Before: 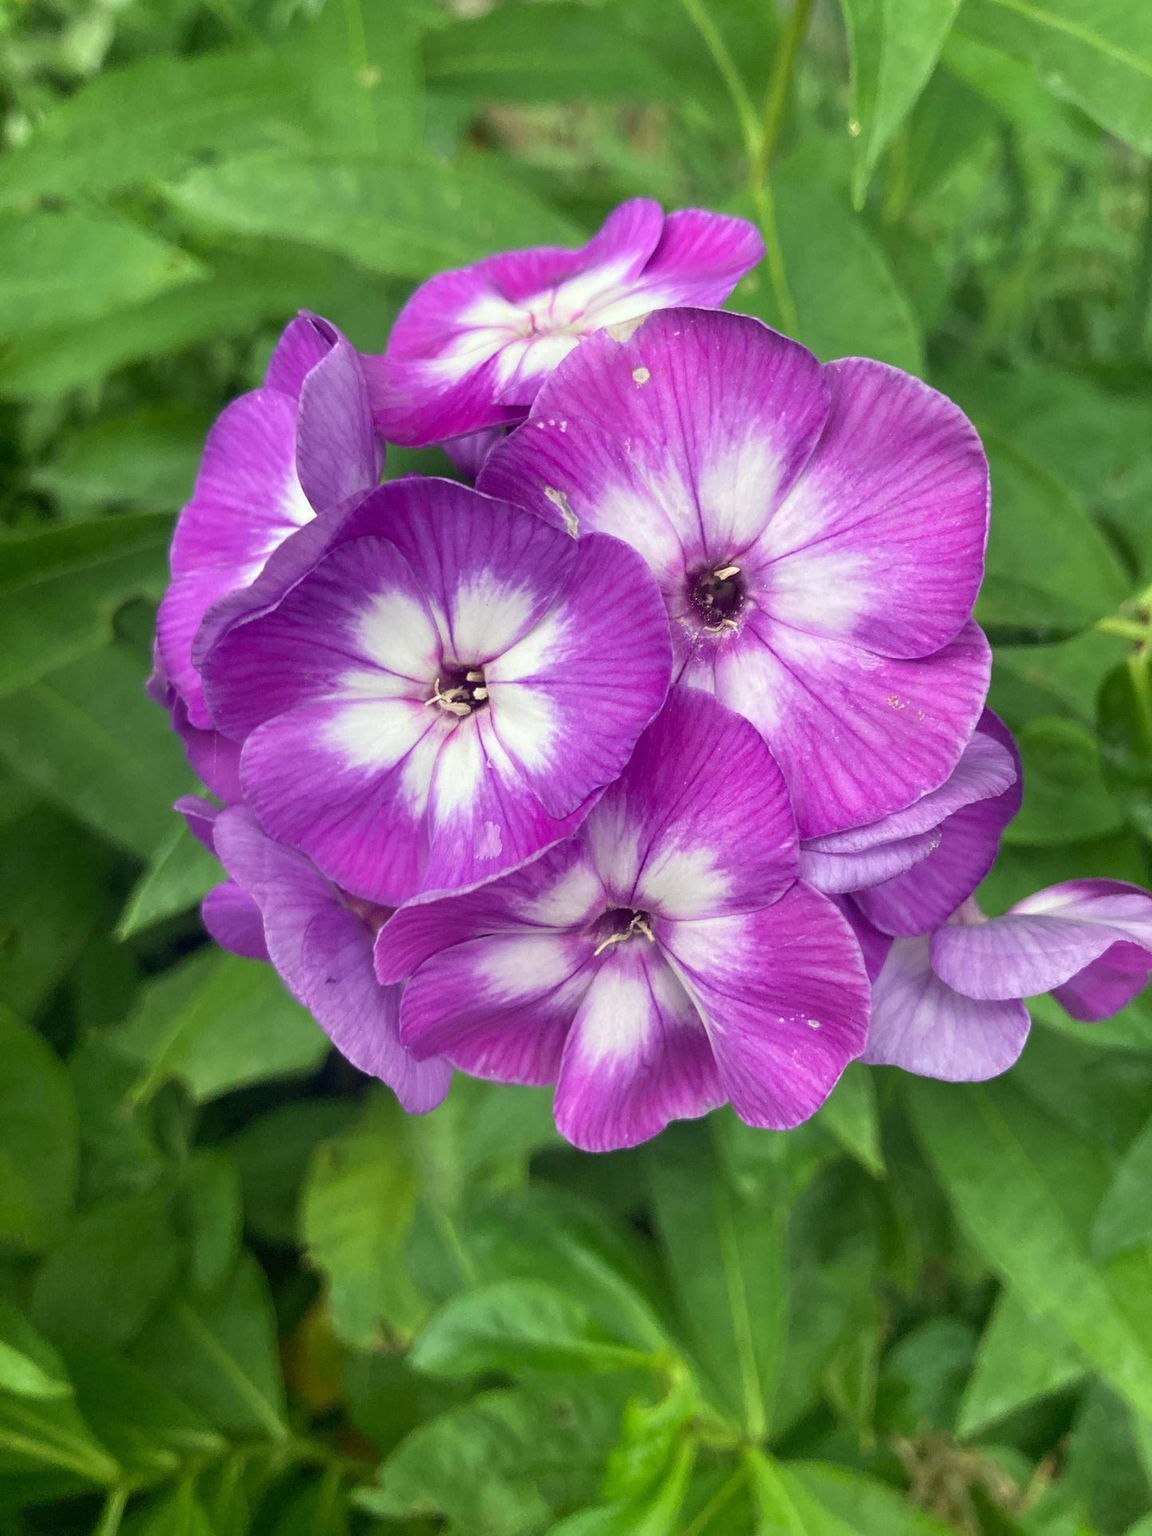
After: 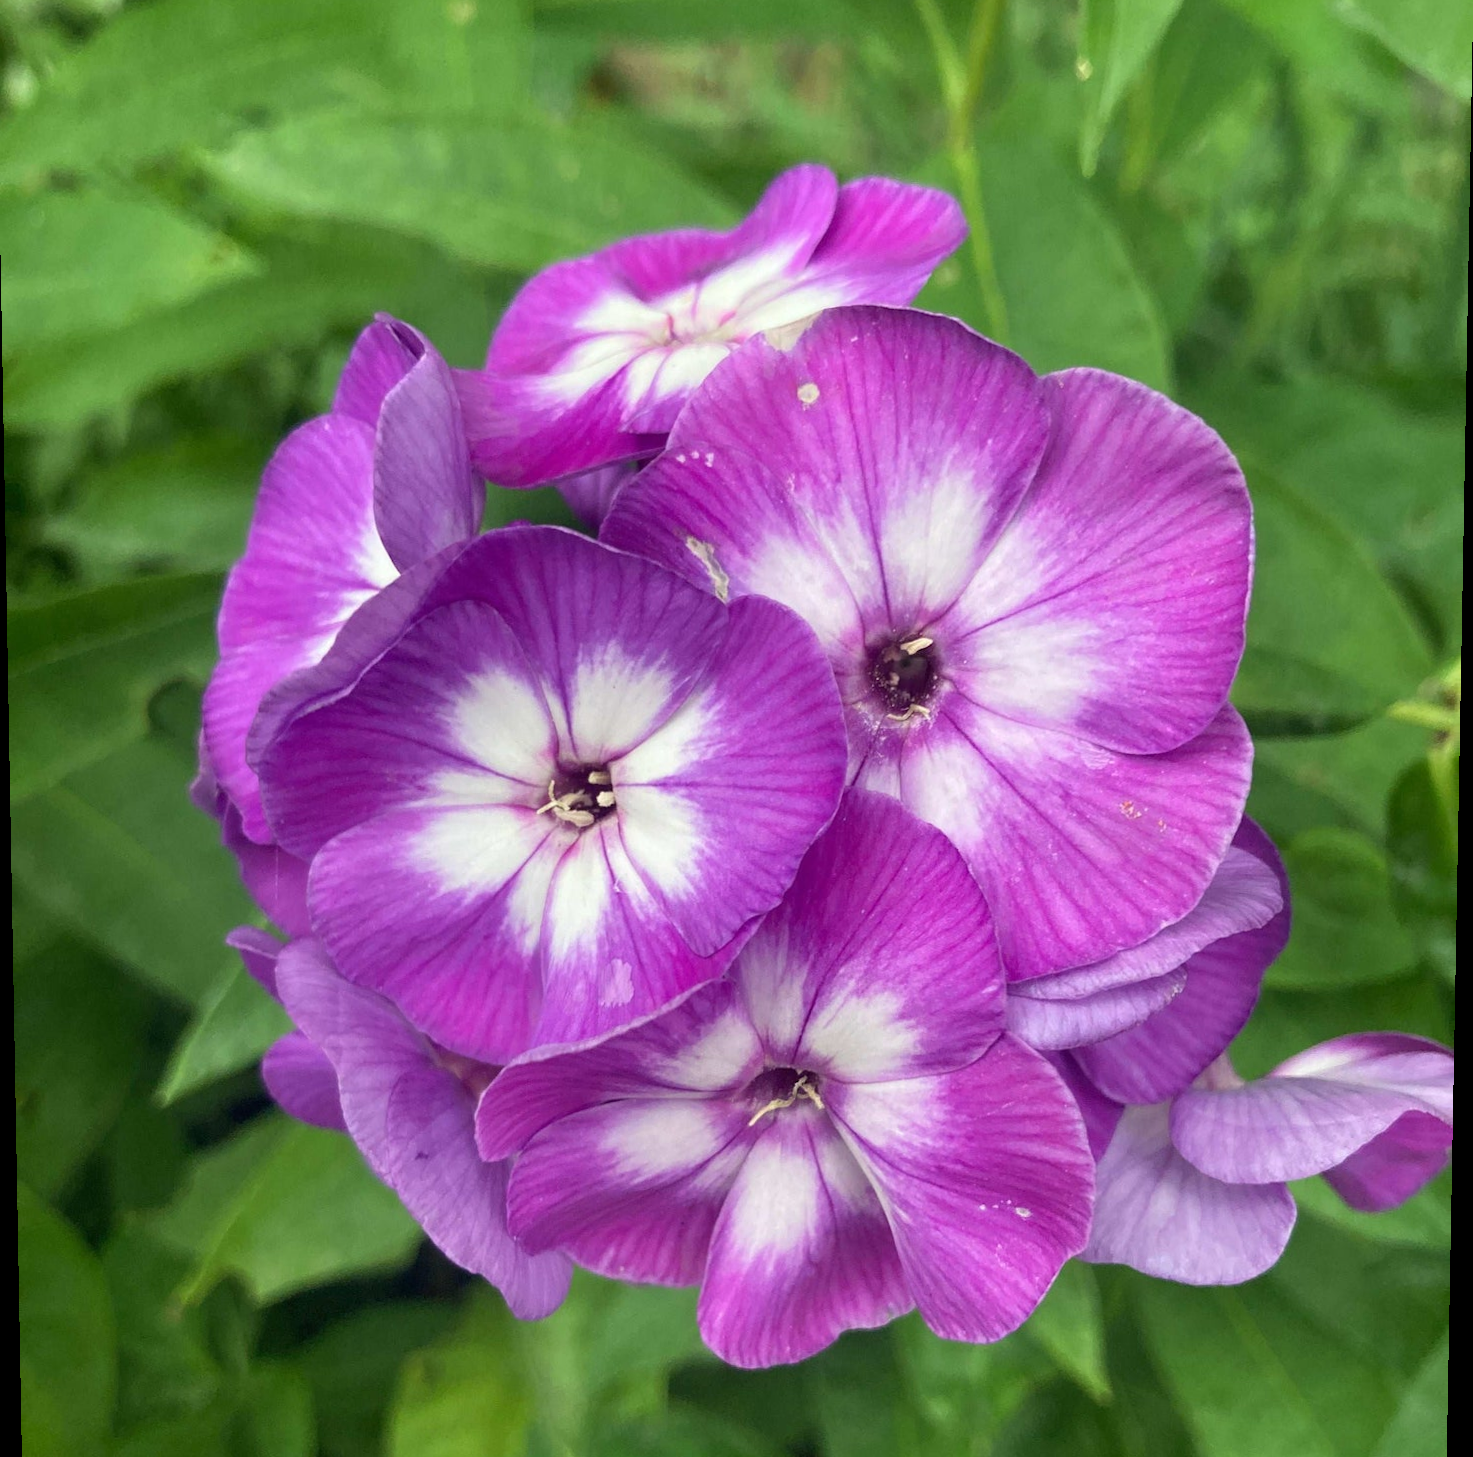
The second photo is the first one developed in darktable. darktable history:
crop: left 0.387%, top 5.469%, bottom 19.809%
rotate and perspective: lens shift (vertical) 0.048, lens shift (horizontal) -0.024, automatic cropping off
